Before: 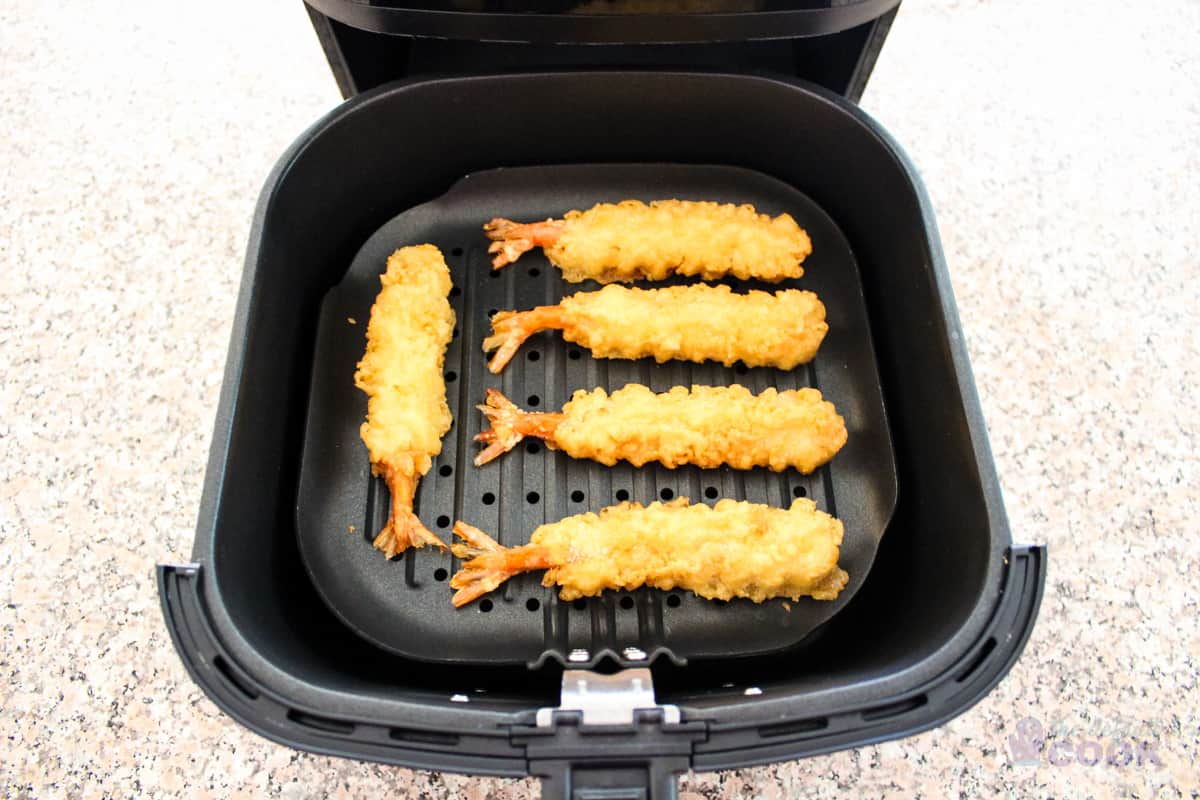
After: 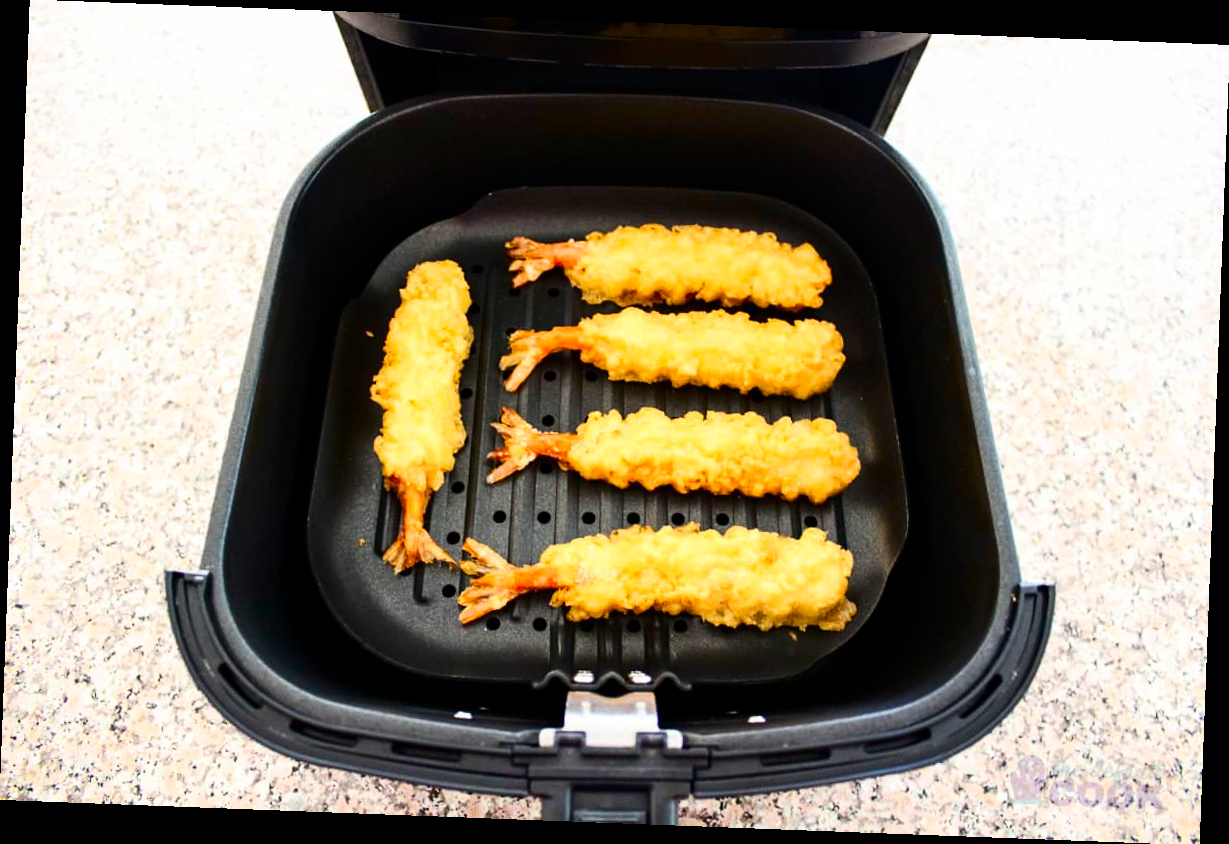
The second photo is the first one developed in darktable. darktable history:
contrast brightness saturation: contrast 0.19, brightness -0.11, saturation 0.21
rotate and perspective: rotation 2.17°, automatic cropping off
